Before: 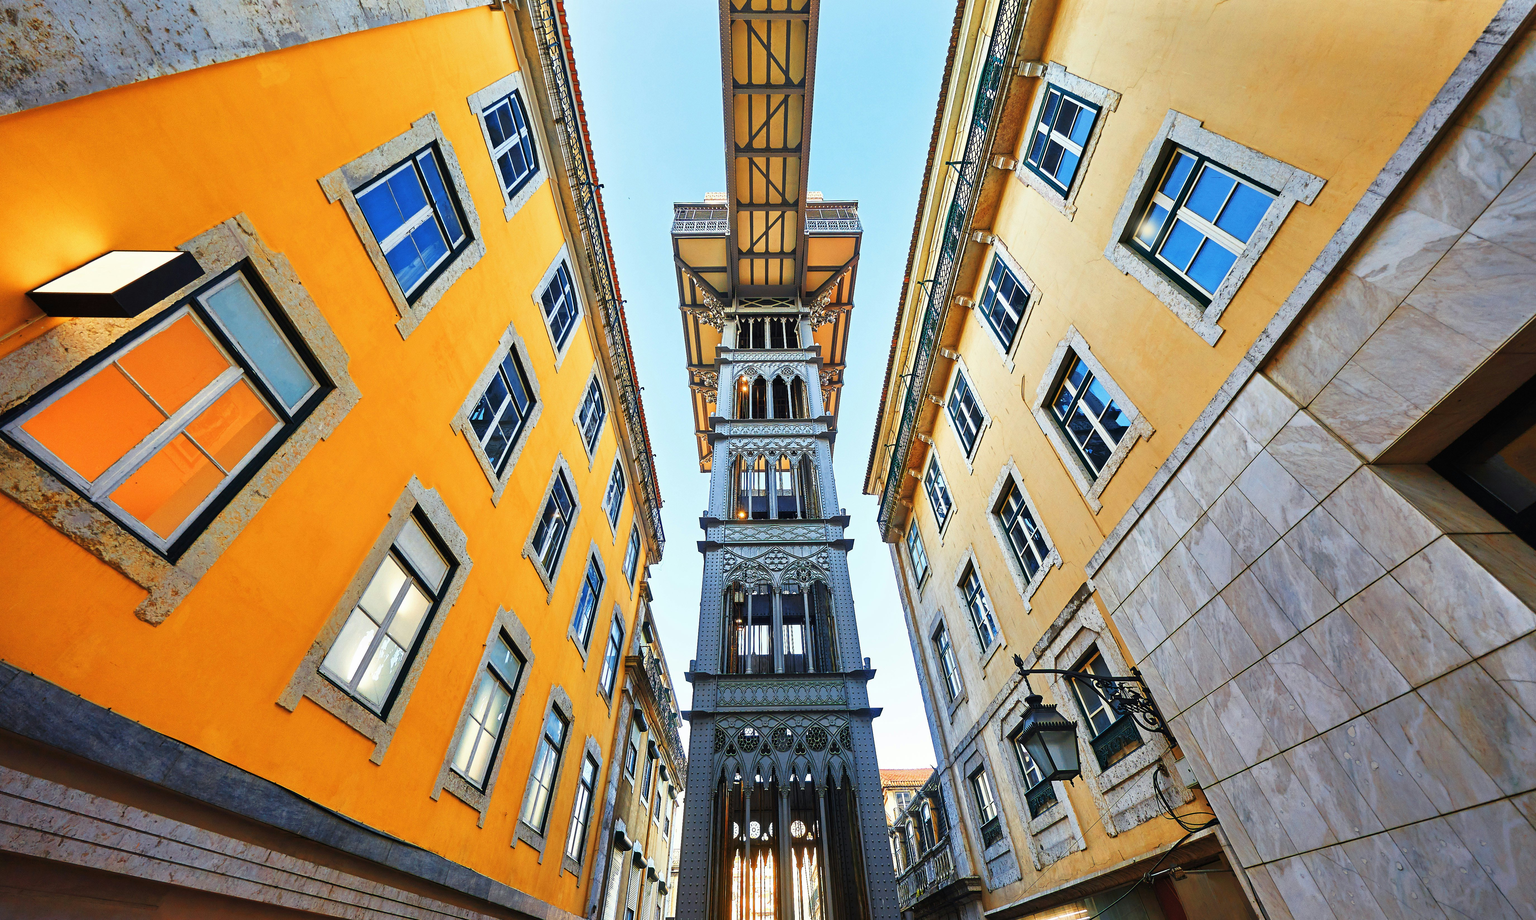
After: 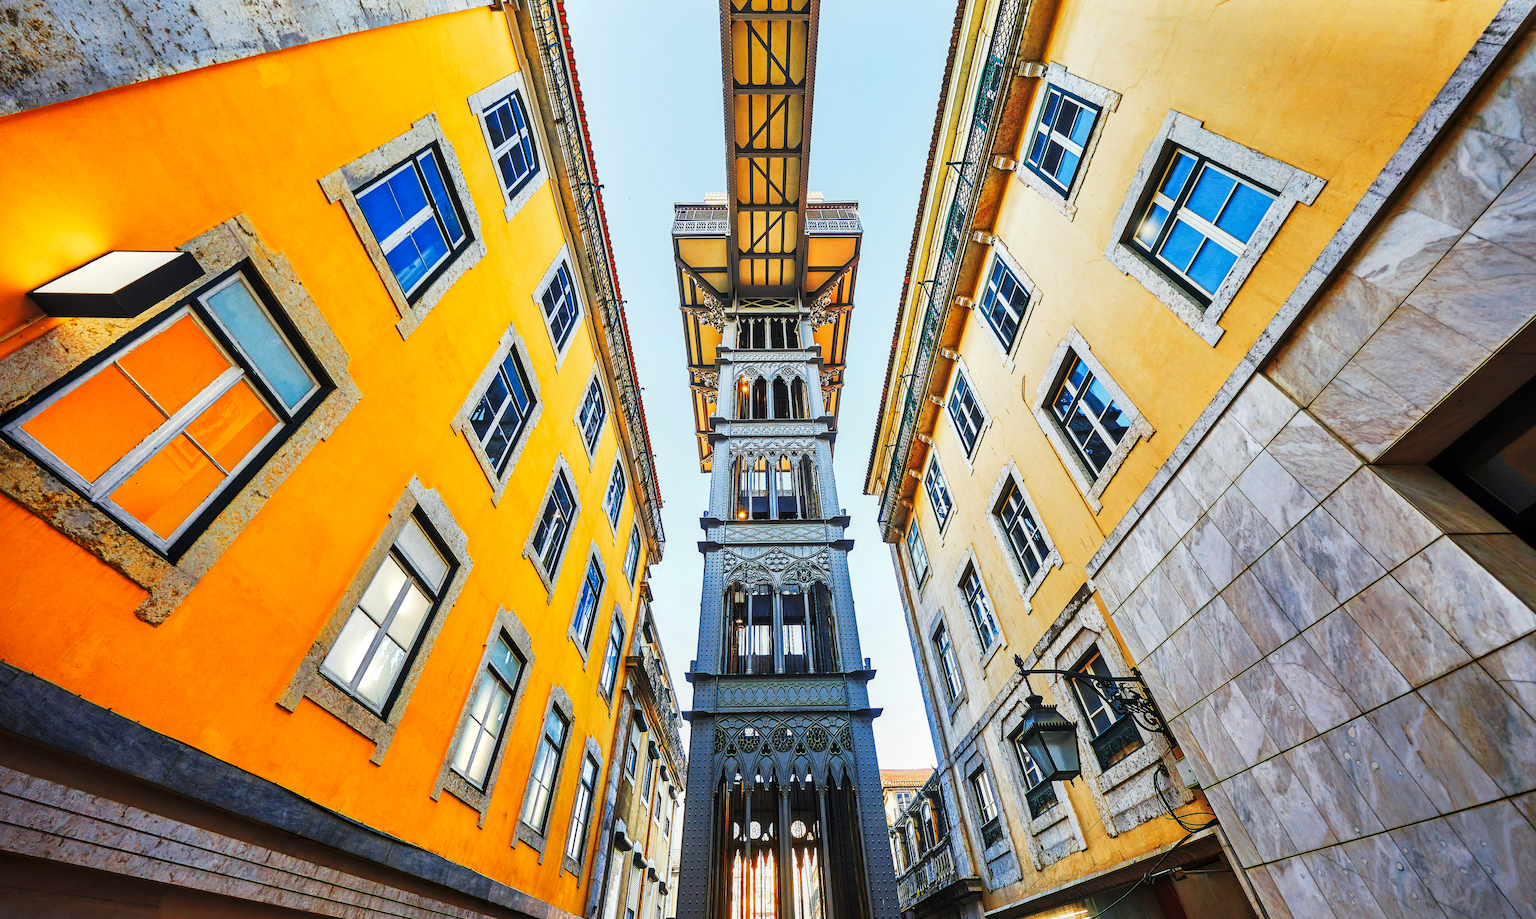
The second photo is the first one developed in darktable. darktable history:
tone equalizer: edges refinement/feathering 500, mask exposure compensation -1.57 EV, preserve details no
local contrast: on, module defaults
tone curve: curves: ch0 [(0, 0) (0.003, 0.003) (0.011, 0.012) (0.025, 0.023) (0.044, 0.04) (0.069, 0.056) (0.1, 0.082) (0.136, 0.107) (0.177, 0.144) (0.224, 0.186) (0.277, 0.237) (0.335, 0.297) (0.399, 0.37) (0.468, 0.465) (0.543, 0.567) (0.623, 0.68) (0.709, 0.782) (0.801, 0.86) (0.898, 0.924) (1, 1)], preserve colors none
